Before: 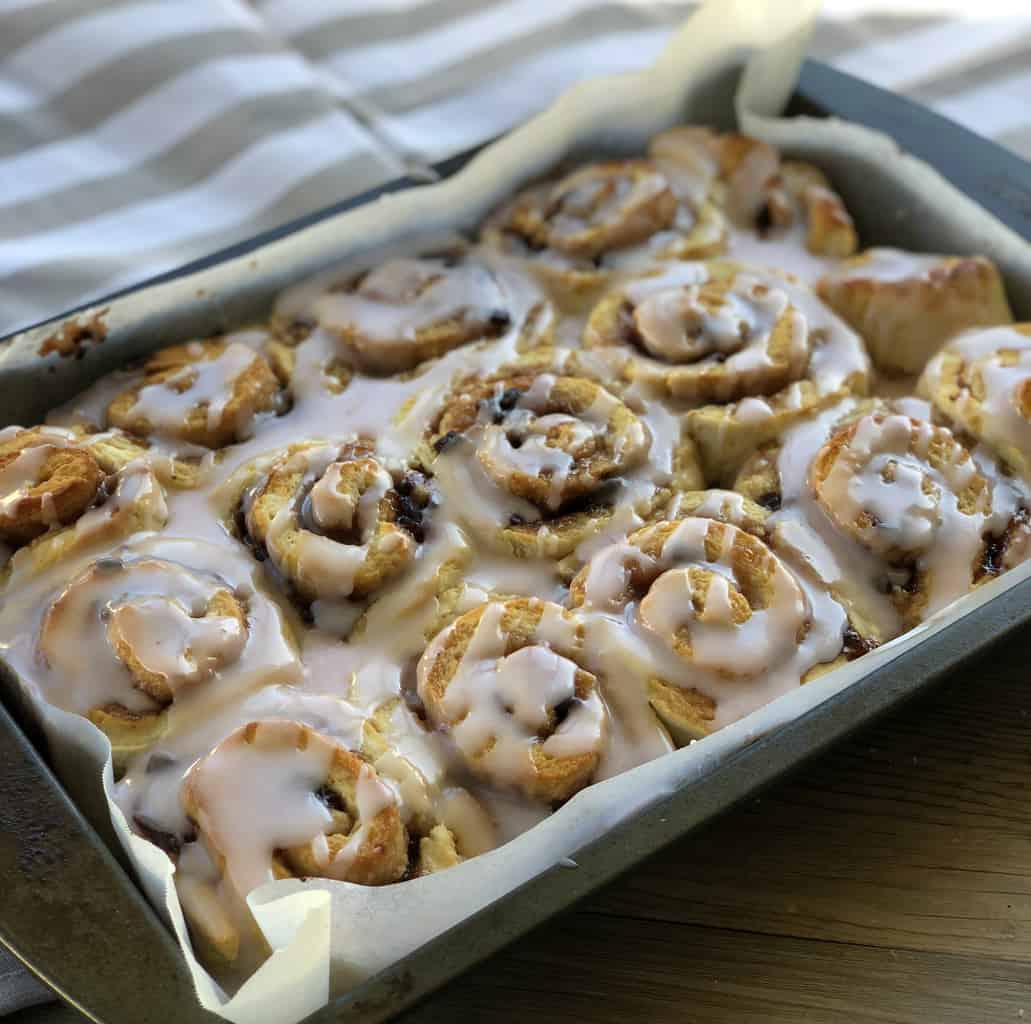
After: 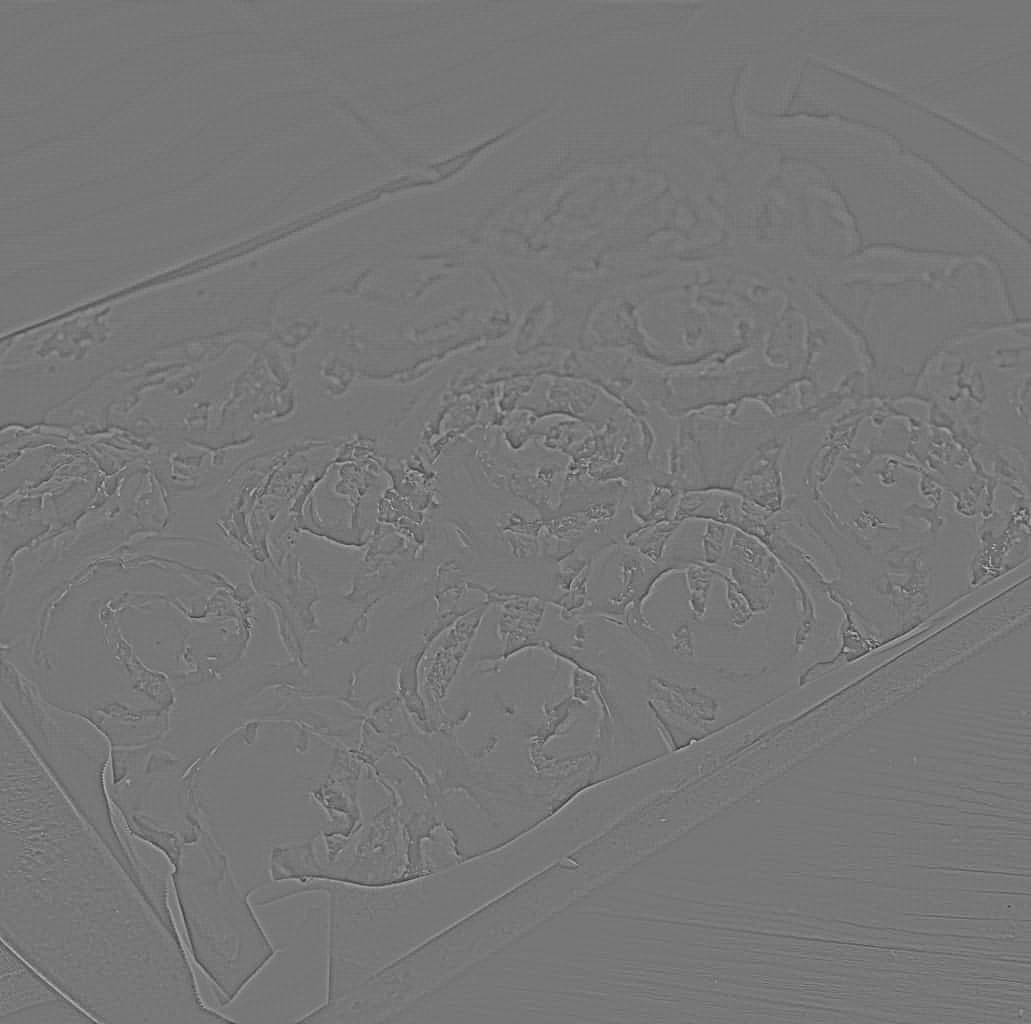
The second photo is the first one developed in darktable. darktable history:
highpass: sharpness 5.84%, contrast boost 8.44%
contrast brightness saturation: contrast 0.5, saturation -0.1
filmic rgb: black relative exposure -7.15 EV, white relative exposure 5.36 EV, hardness 3.02, color science v6 (2022)
